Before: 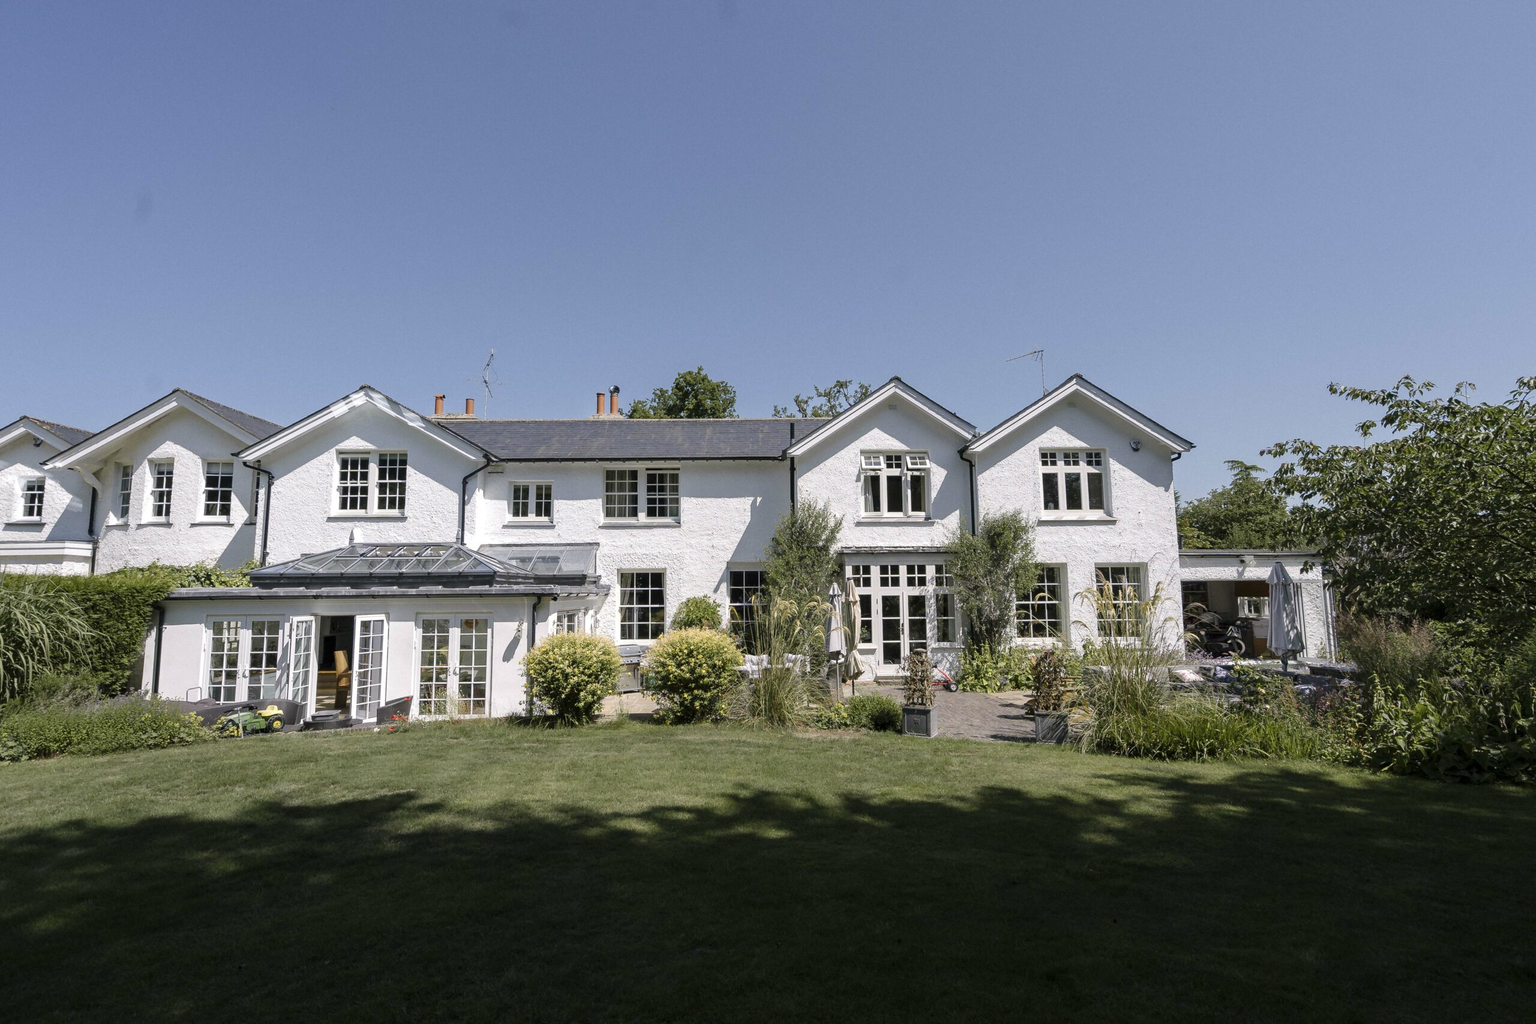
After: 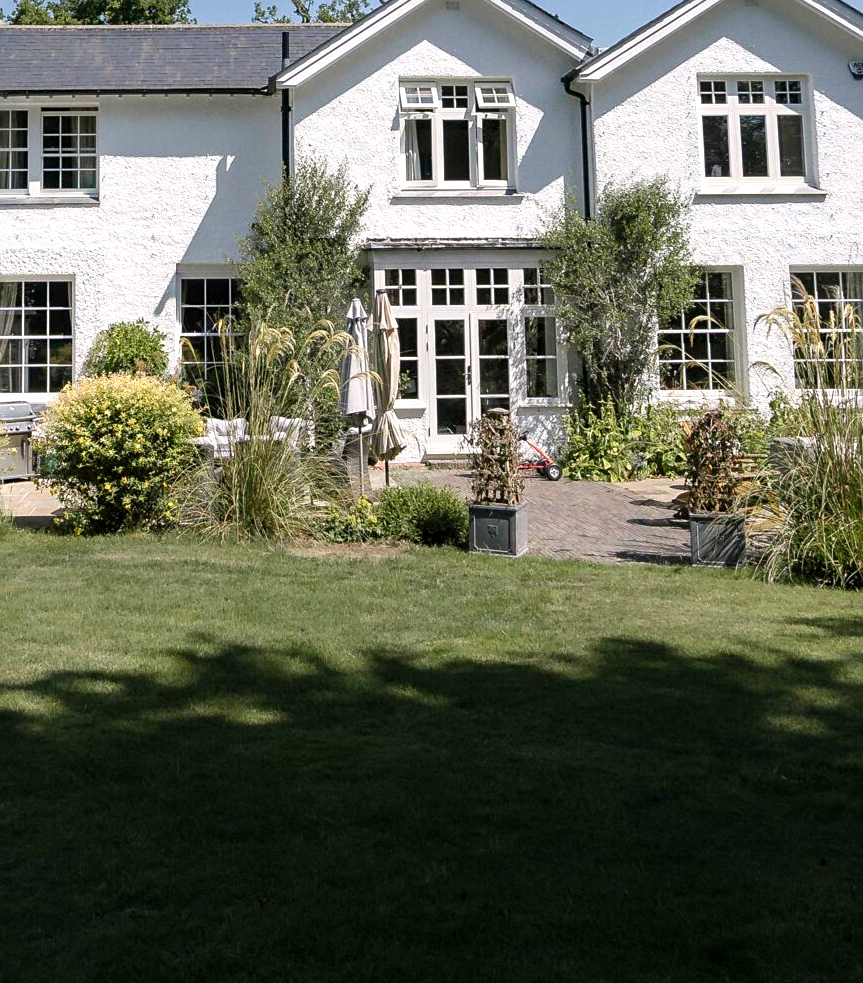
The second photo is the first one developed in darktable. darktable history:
exposure: exposure 0.3 EV, compensate highlight preservation false
sharpen: amount 0.201
crop: left 40.45%, top 39.439%, right 25.801%, bottom 2.922%
